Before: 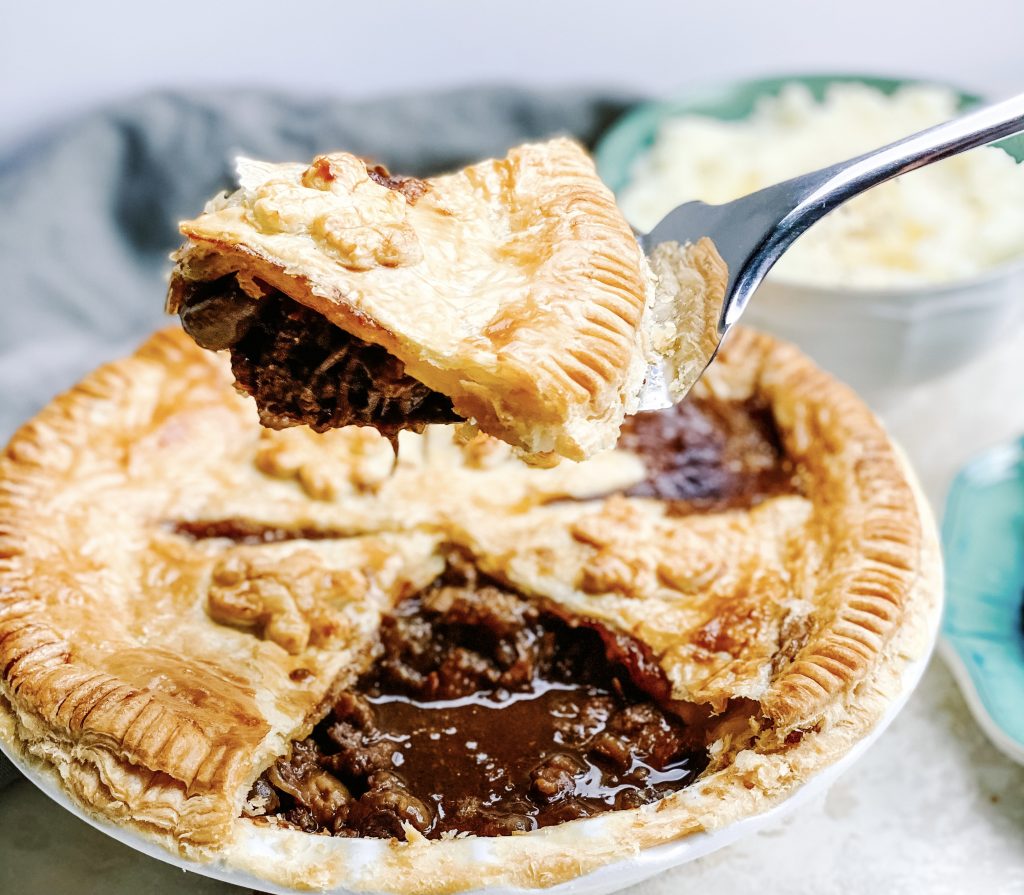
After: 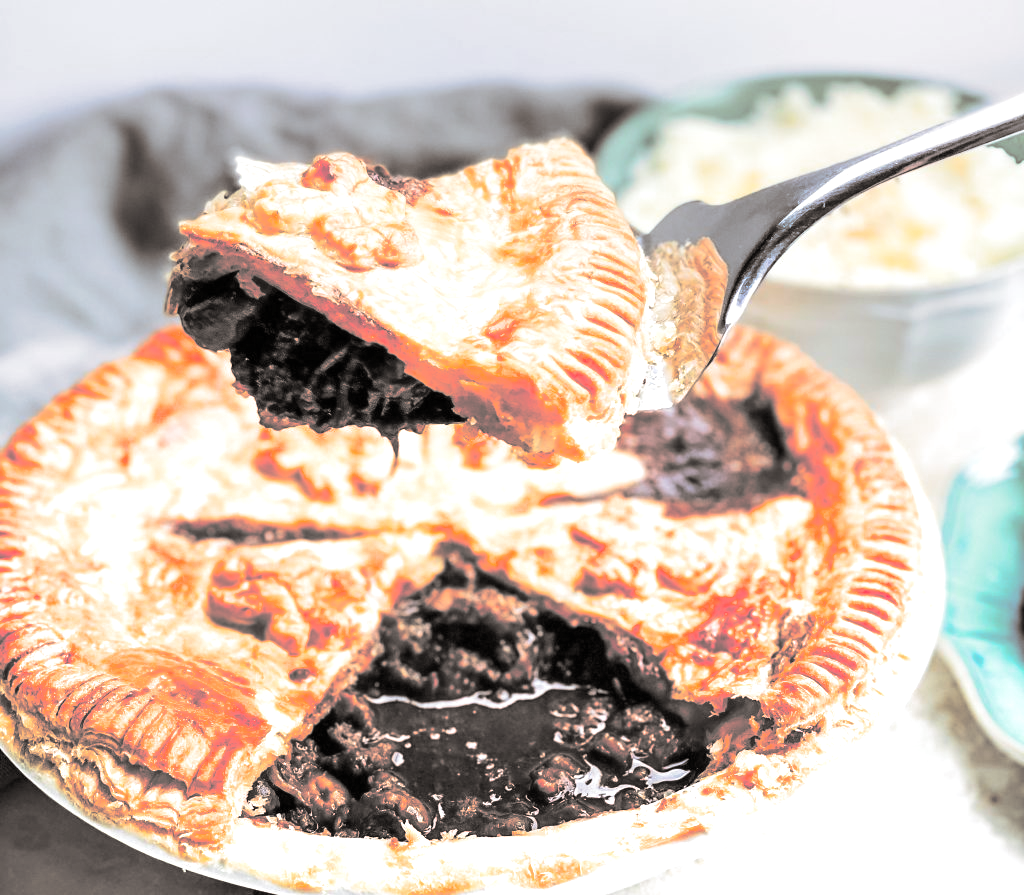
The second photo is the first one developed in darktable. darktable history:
color zones: curves: ch1 [(0.24, 0.629) (0.75, 0.5)]; ch2 [(0.255, 0.454) (0.745, 0.491)], mix 102.12%
exposure: exposure 0.7 EV, compensate highlight preservation false
split-toning: shadows › hue 26°, shadows › saturation 0.09, highlights › hue 40°, highlights › saturation 0.18, balance -63, compress 0%
graduated density: on, module defaults
